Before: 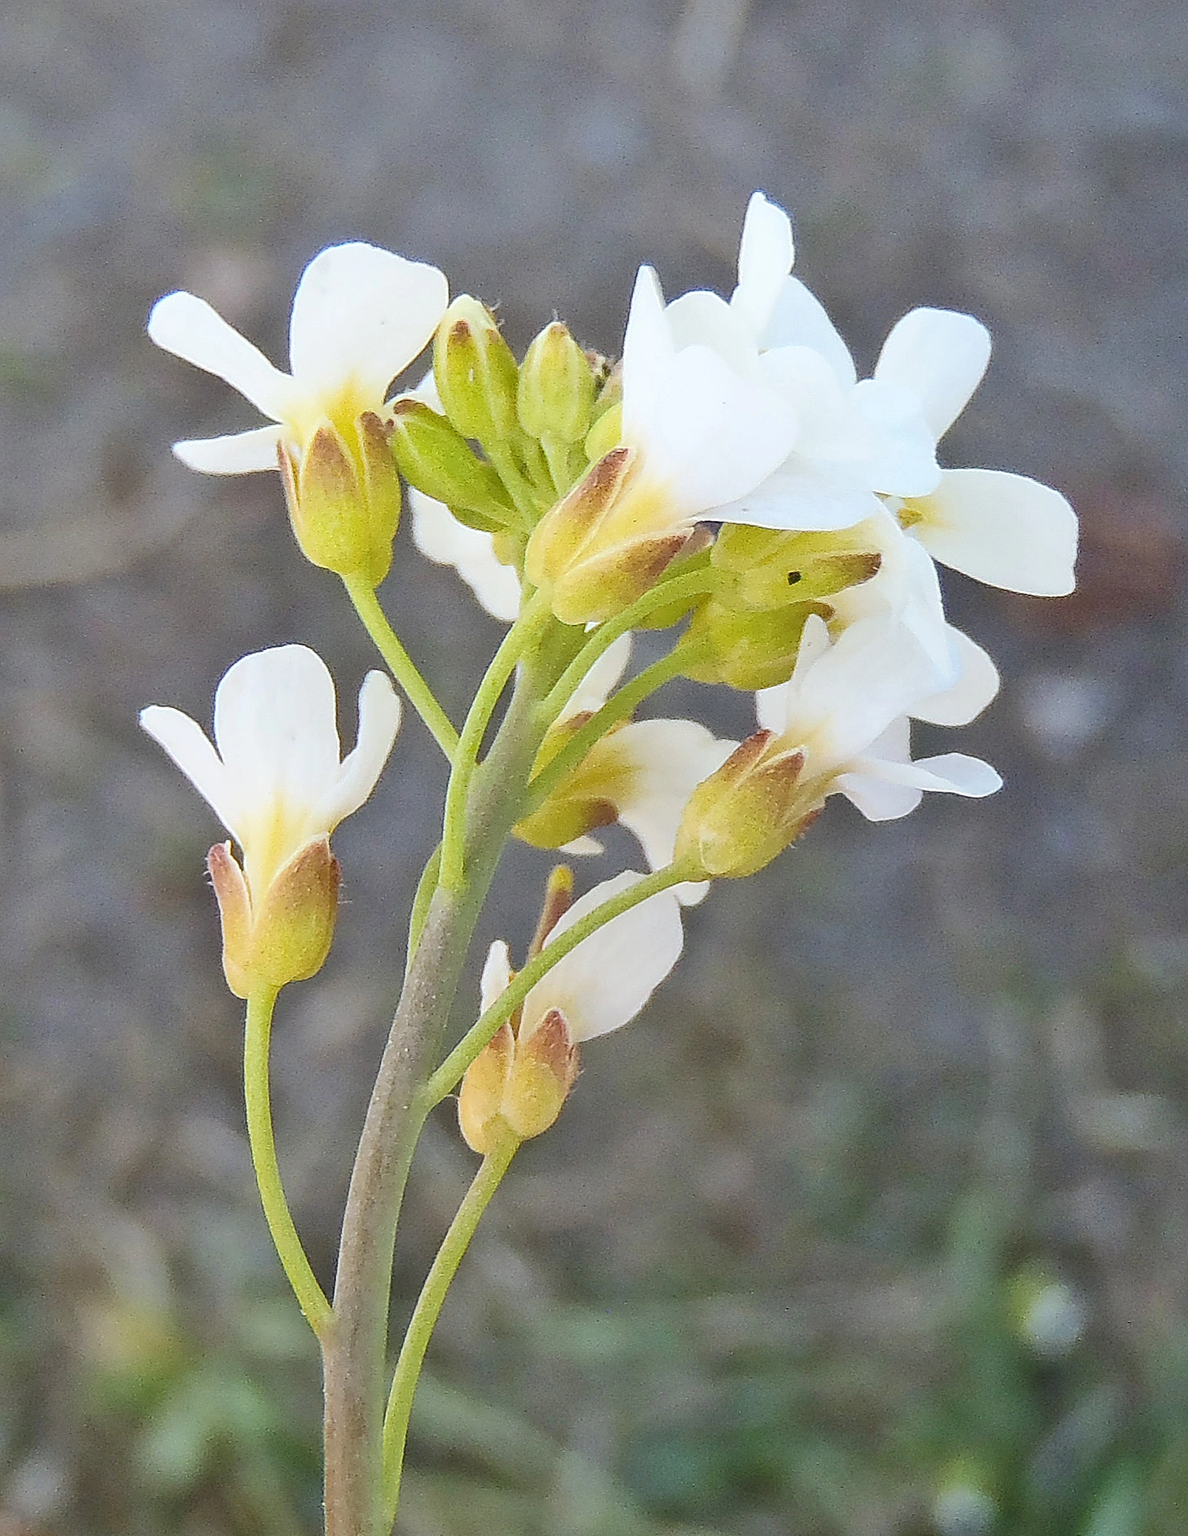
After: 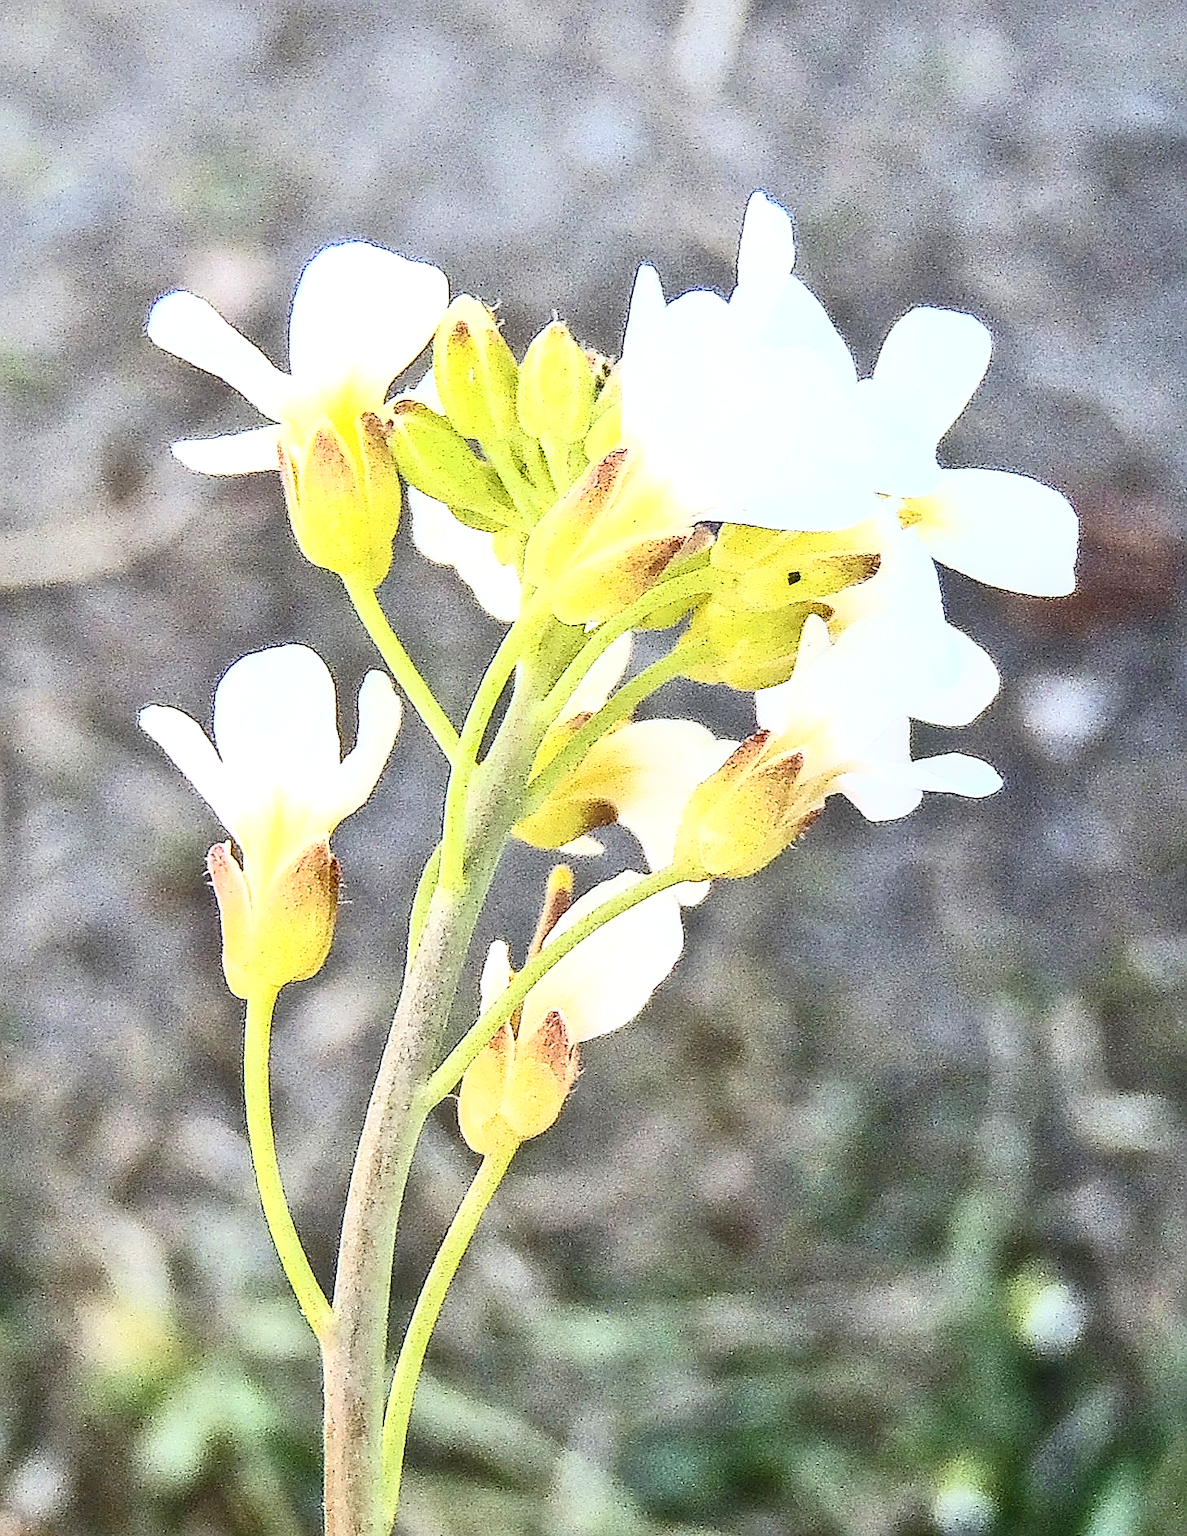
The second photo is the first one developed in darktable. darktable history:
local contrast: on, module defaults
sharpen: on, module defaults
contrast brightness saturation: contrast 0.63, brightness 0.346, saturation 0.137
color zones: curves: ch1 [(0, 0.523) (0.143, 0.545) (0.286, 0.52) (0.429, 0.506) (0.571, 0.503) (0.714, 0.503) (0.857, 0.508) (1, 0.523)]
